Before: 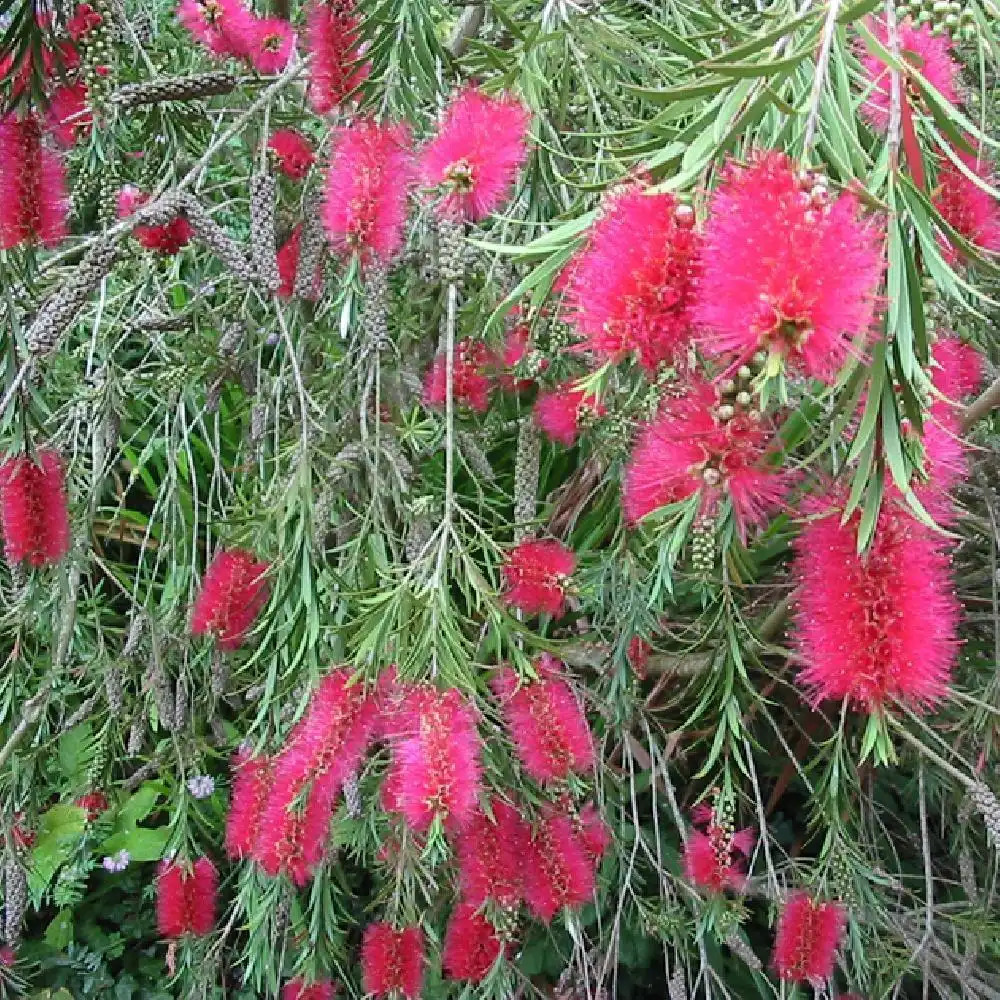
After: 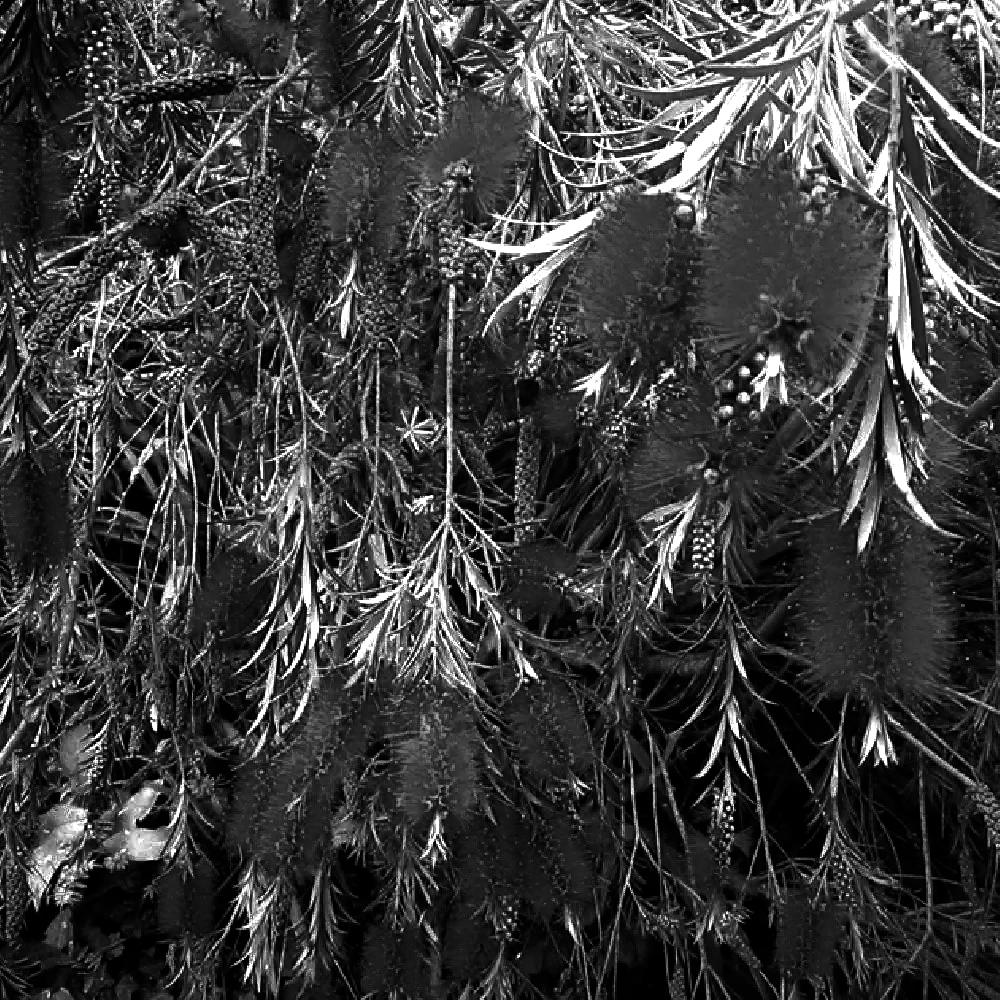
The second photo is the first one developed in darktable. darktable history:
color zones: curves: ch0 [(0, 0.554) (0.146, 0.662) (0.293, 0.86) (0.503, 0.774) (0.637, 0.106) (0.74, 0.072) (0.866, 0.488) (0.998, 0.569)]; ch1 [(0, 0) (0.143, 0) (0.286, 0) (0.429, 0) (0.571, 0) (0.714, 0) (0.857, 0)]
contrast brightness saturation: brightness -1, saturation 1
